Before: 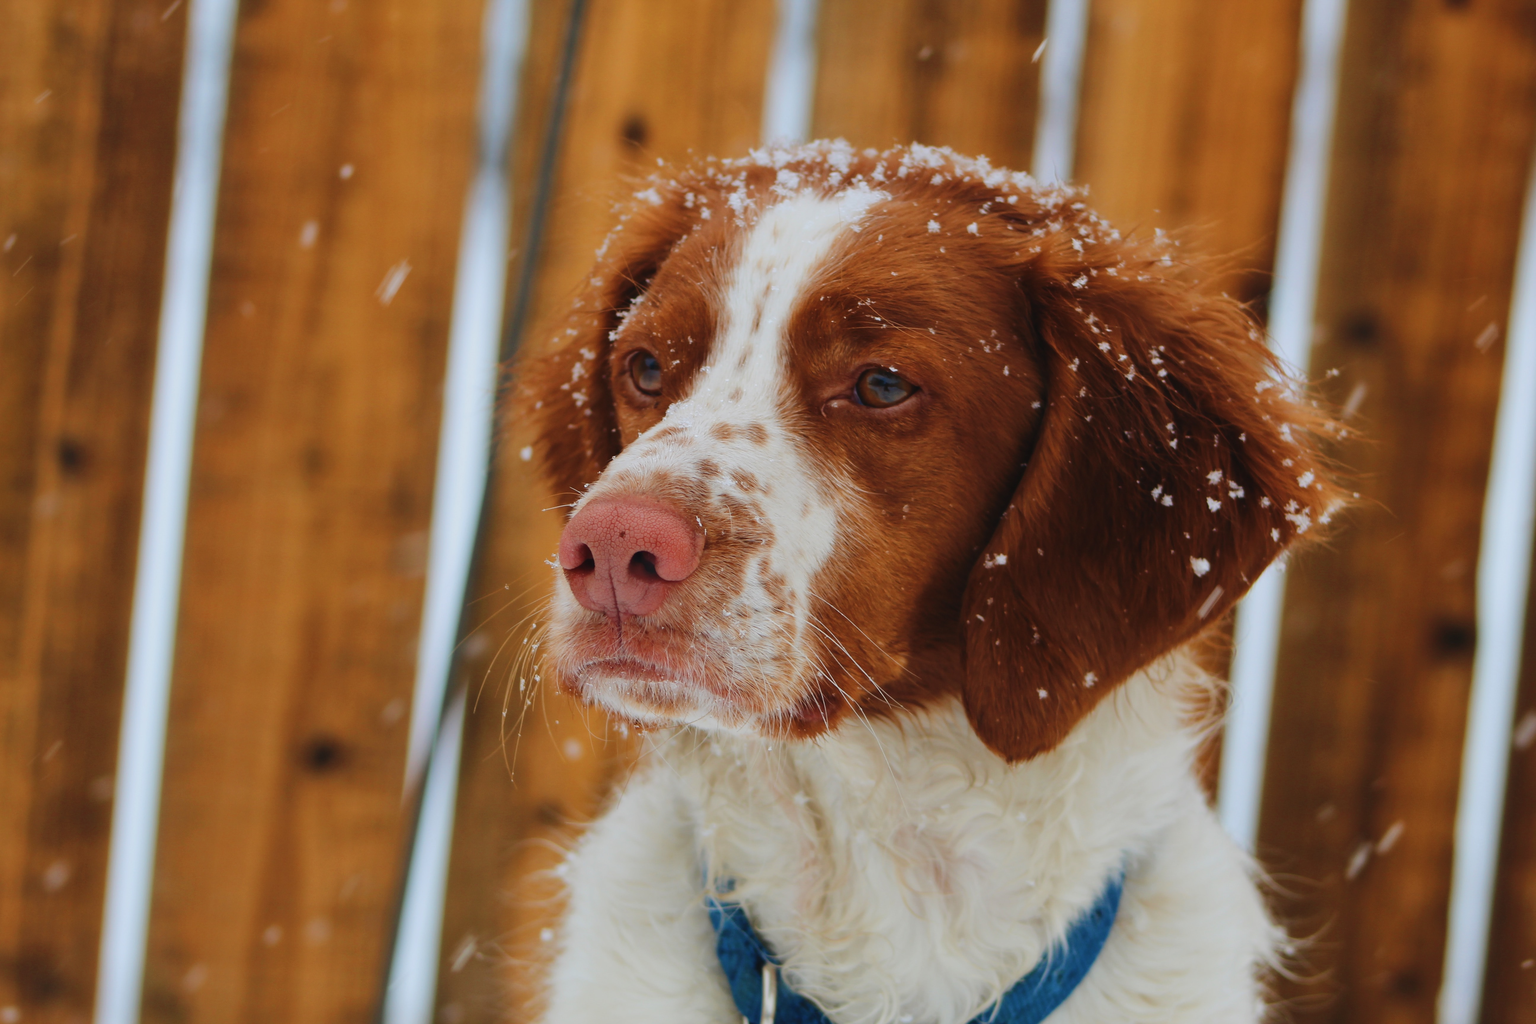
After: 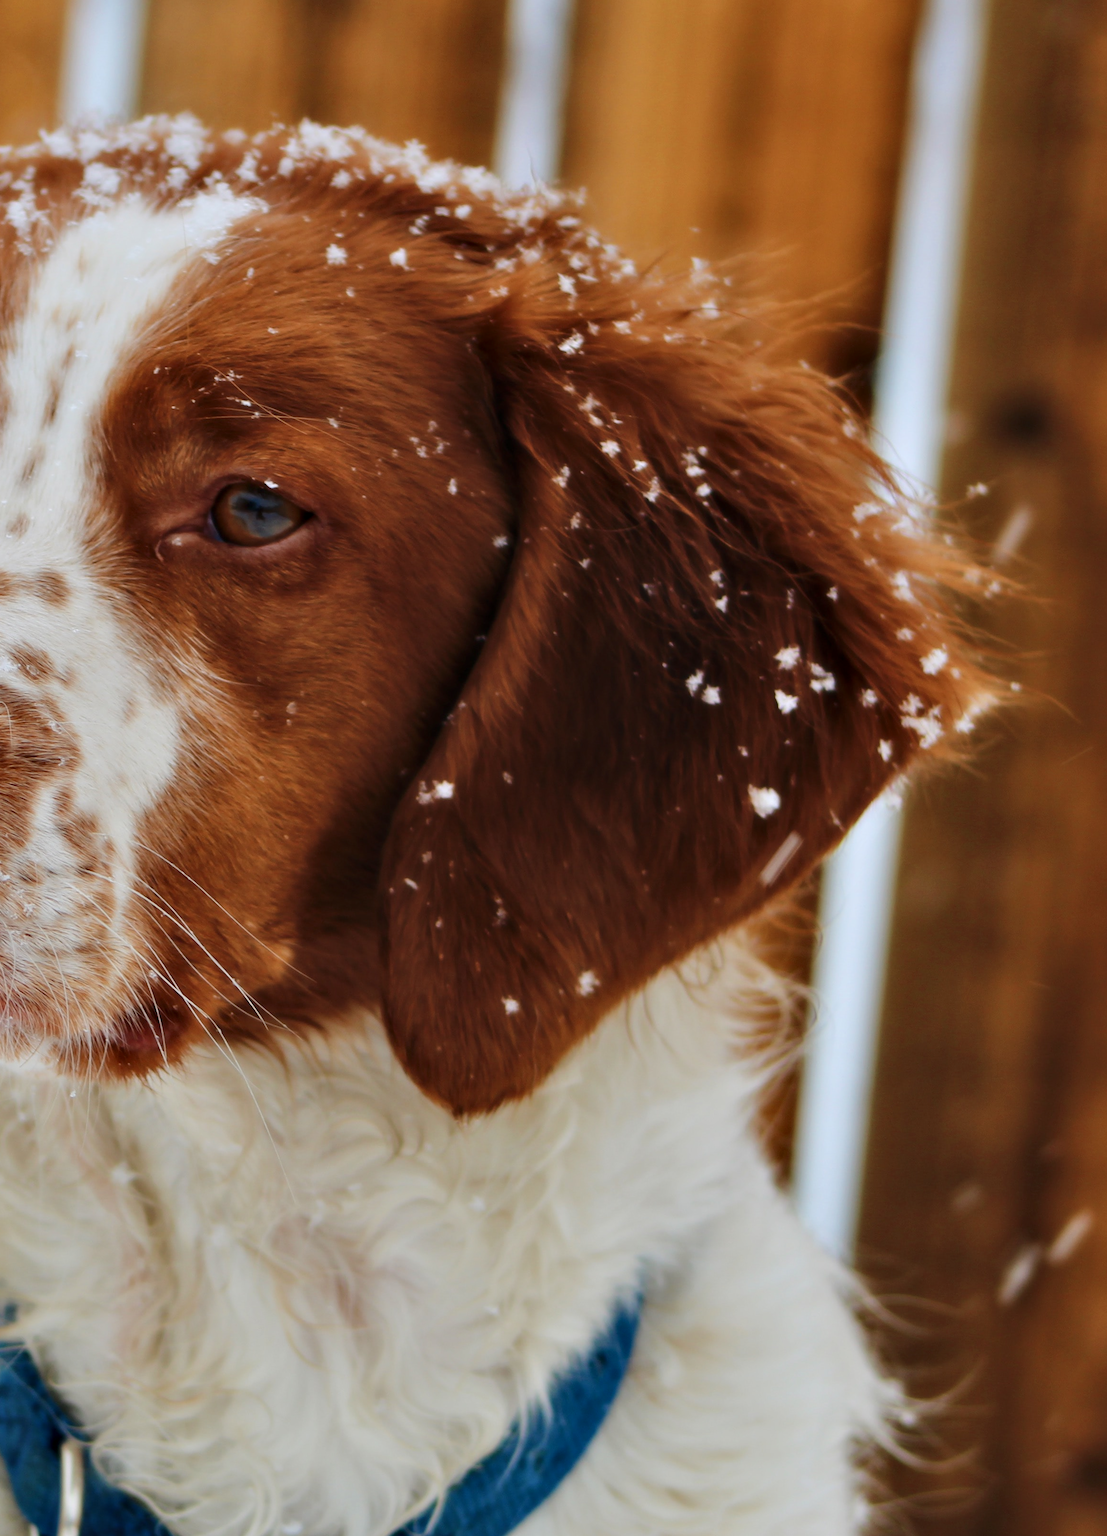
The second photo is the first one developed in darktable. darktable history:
contrast equalizer: octaves 7, y [[0.514, 0.573, 0.581, 0.508, 0.5, 0.5], [0.5 ×6], [0.5 ×6], [0 ×6], [0 ×6]]
crop: left 47.194%, top 6.681%, right 7.943%
